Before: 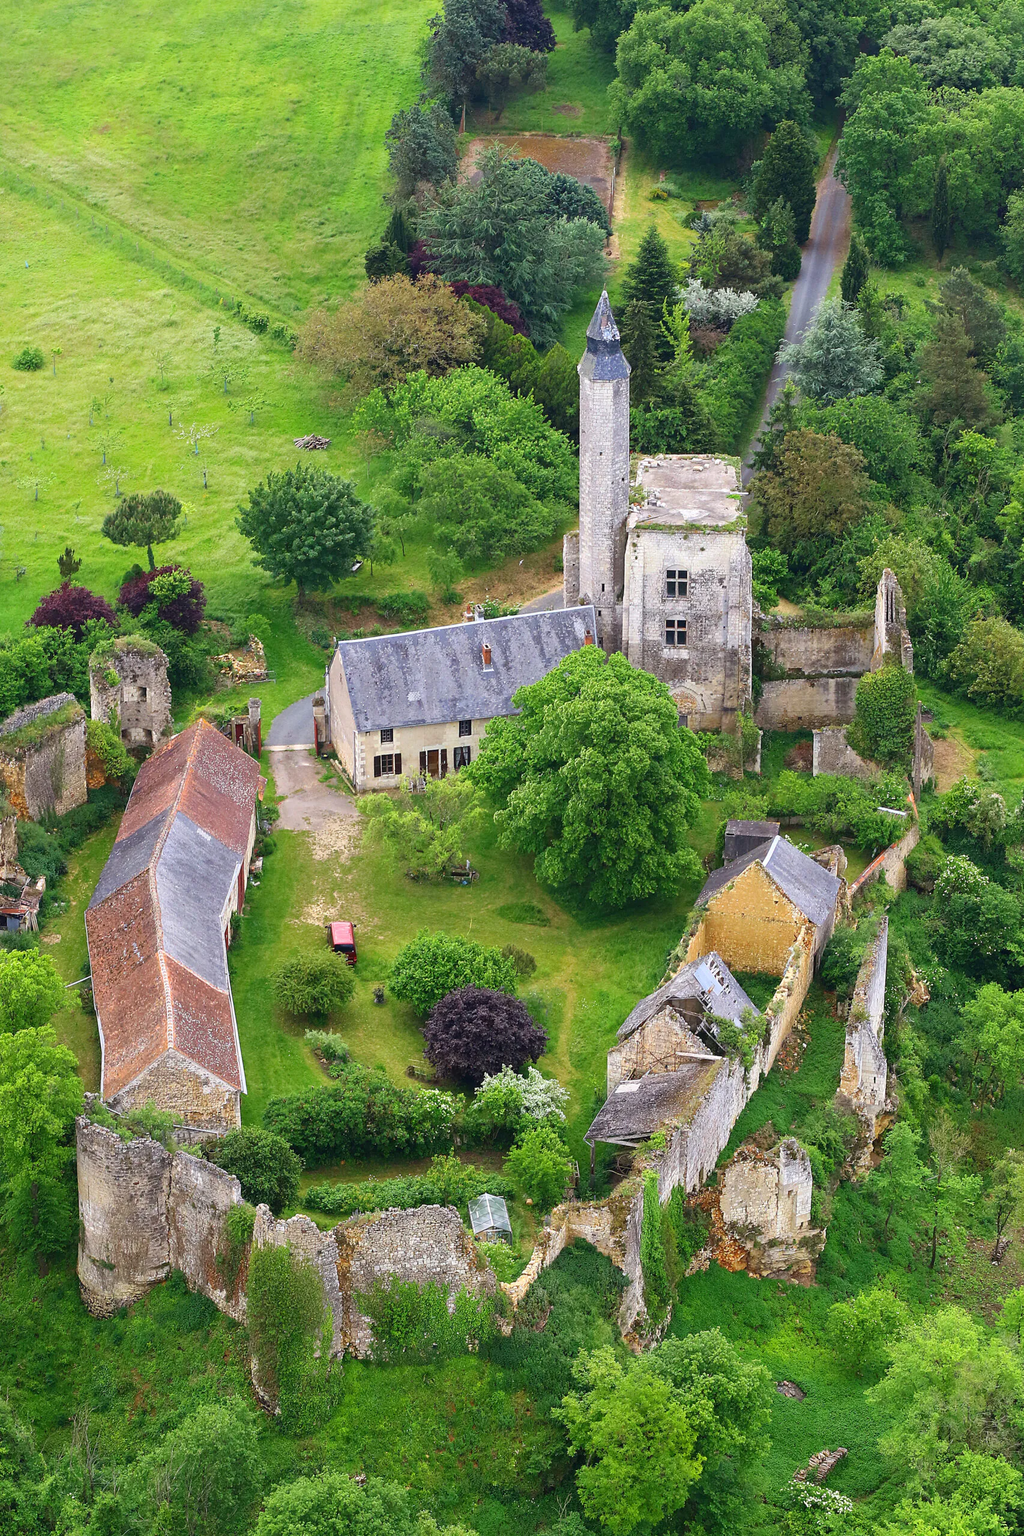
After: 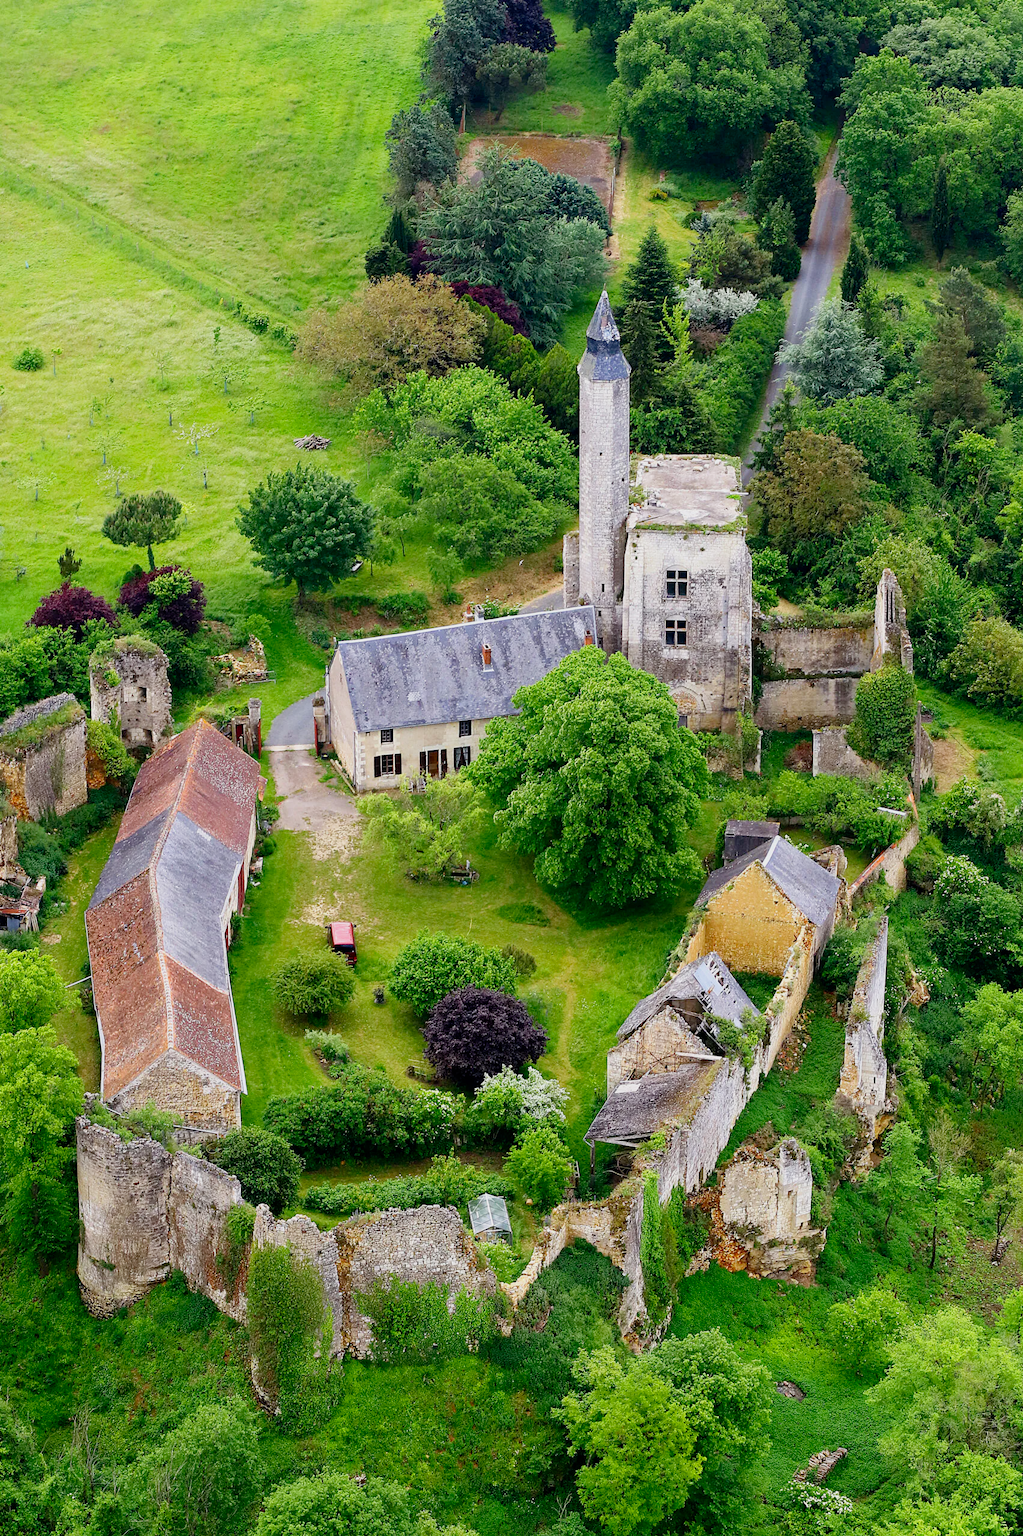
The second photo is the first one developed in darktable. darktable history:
filmic rgb: black relative exposure -11.9 EV, white relative exposure 5.4 EV, threshold 3.01 EV, hardness 4.48, latitude 49.44%, contrast 1.142, preserve chrominance no, color science v3 (2019), use custom middle-gray values true, iterations of high-quality reconstruction 0, enable highlight reconstruction true
